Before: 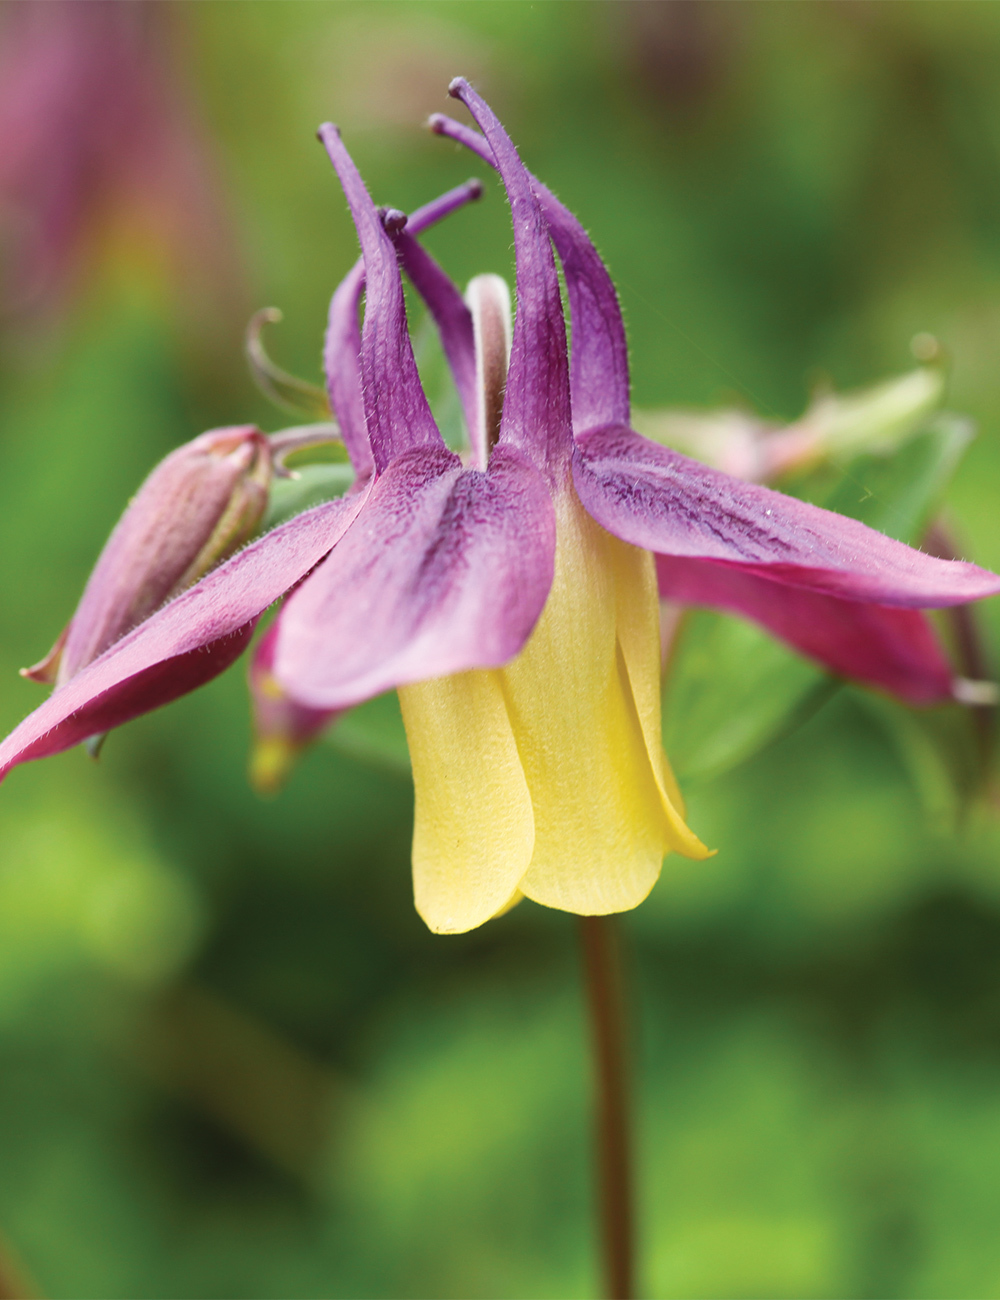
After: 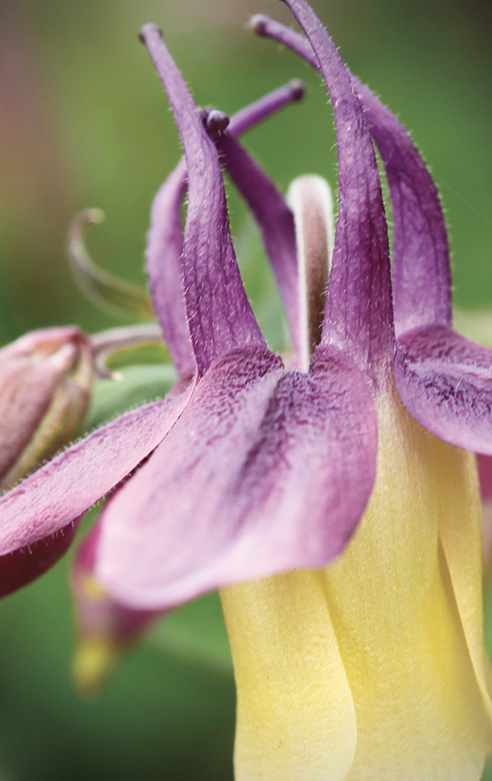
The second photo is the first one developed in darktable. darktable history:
crop: left 17.835%, top 7.675%, right 32.881%, bottom 32.213%
vignetting: on, module defaults
contrast brightness saturation: contrast 0.11, saturation -0.17
